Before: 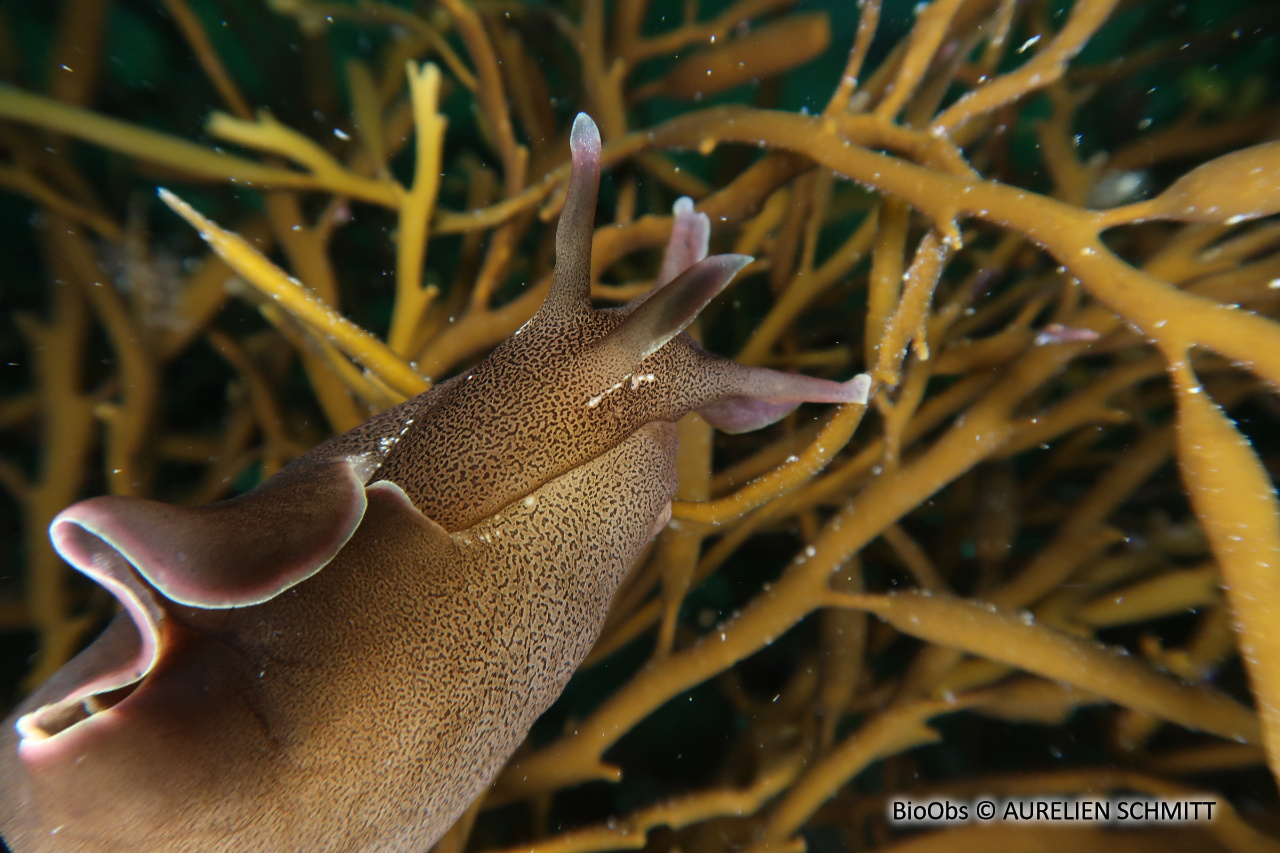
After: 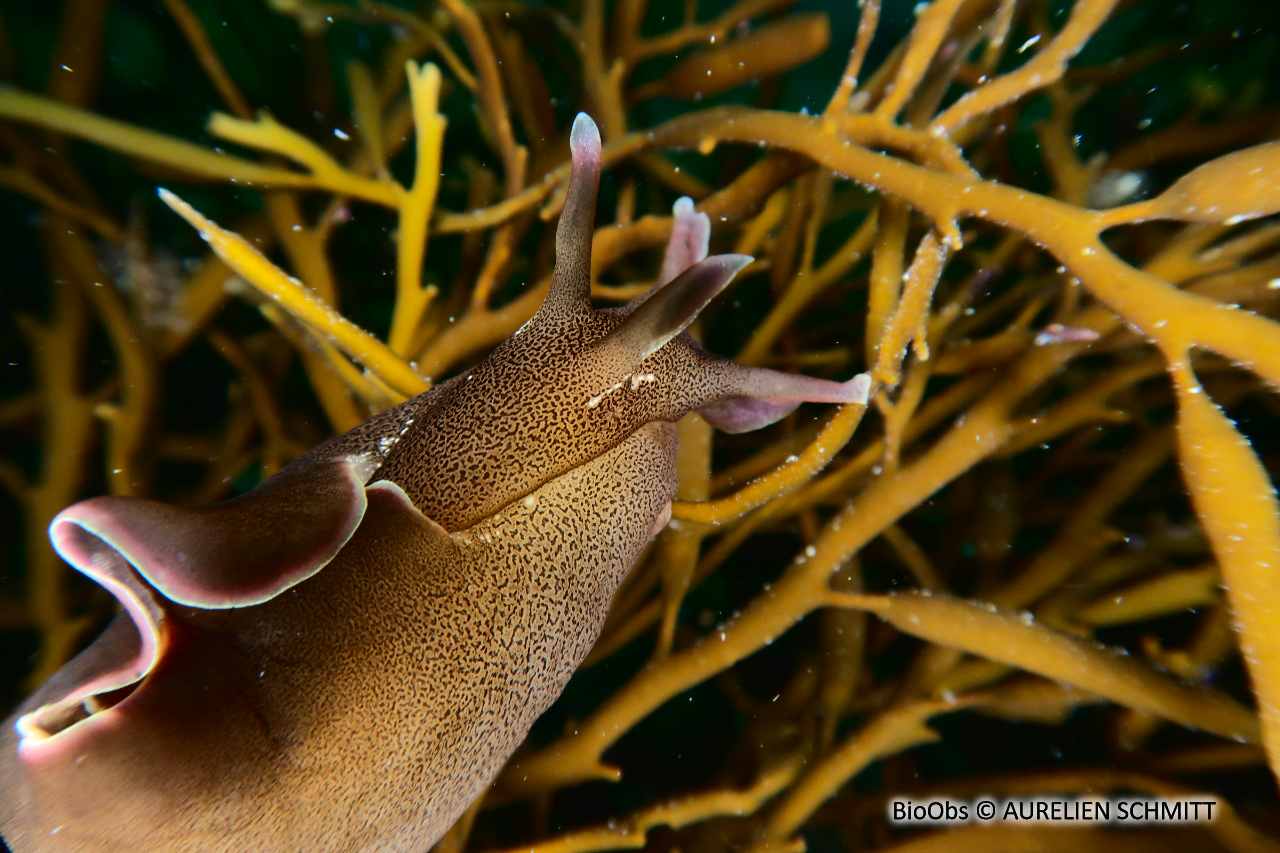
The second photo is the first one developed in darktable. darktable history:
tone curve: curves: ch0 [(0, 0) (0.003, 0.019) (0.011, 0.02) (0.025, 0.019) (0.044, 0.027) (0.069, 0.038) (0.1, 0.056) (0.136, 0.089) (0.177, 0.137) (0.224, 0.187) (0.277, 0.259) (0.335, 0.343) (0.399, 0.437) (0.468, 0.532) (0.543, 0.613) (0.623, 0.685) (0.709, 0.752) (0.801, 0.822) (0.898, 0.9) (1, 1)], color space Lab, independent channels, preserve colors none
contrast brightness saturation: contrast 0.094, saturation 0.265
